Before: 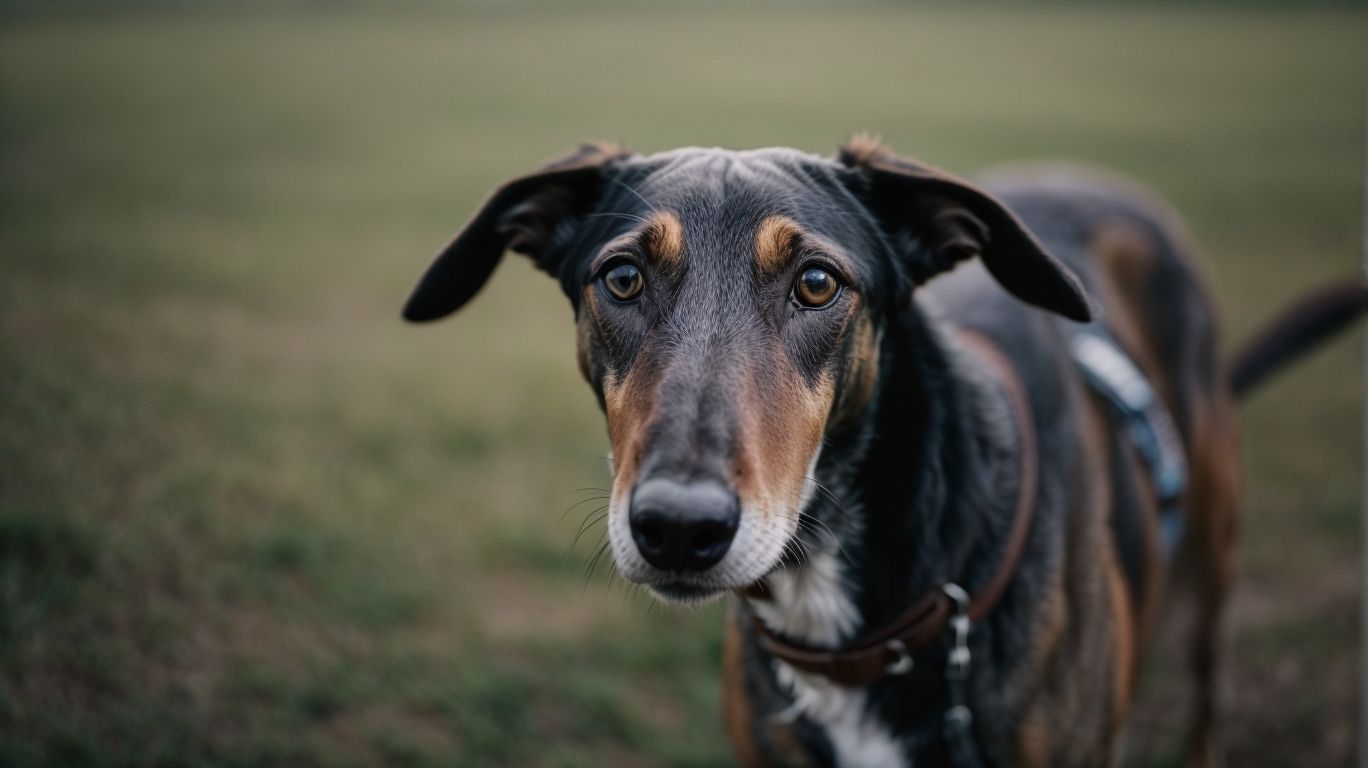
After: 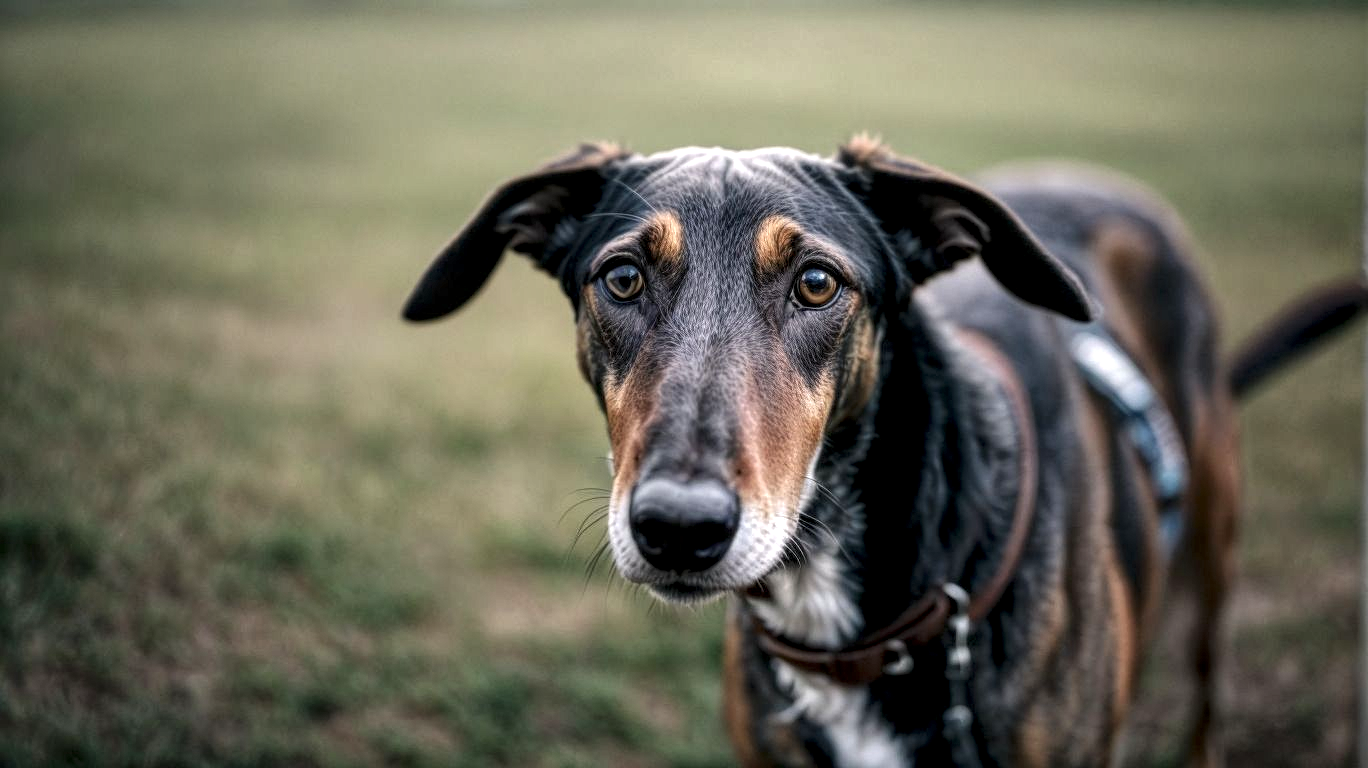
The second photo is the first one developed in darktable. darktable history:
exposure: exposure 0.657 EV, compensate highlight preservation false
local contrast: highlights 100%, shadows 100%, detail 200%, midtone range 0.2
